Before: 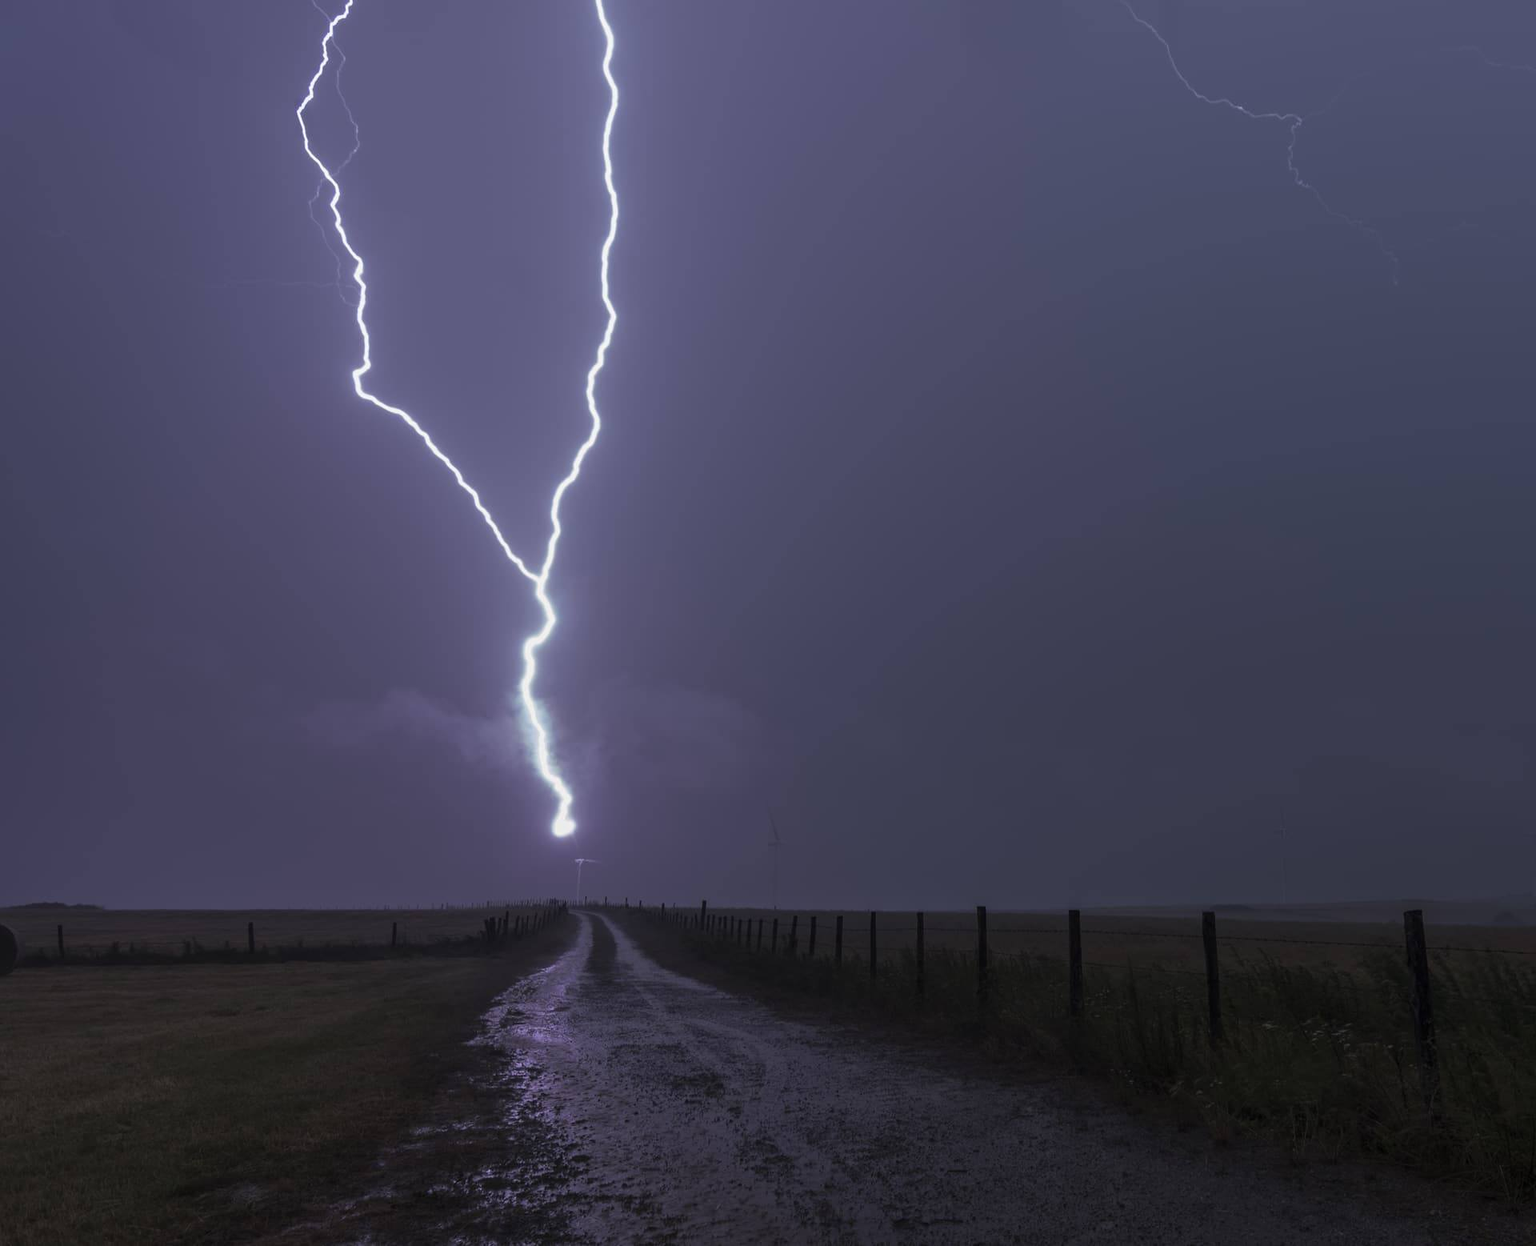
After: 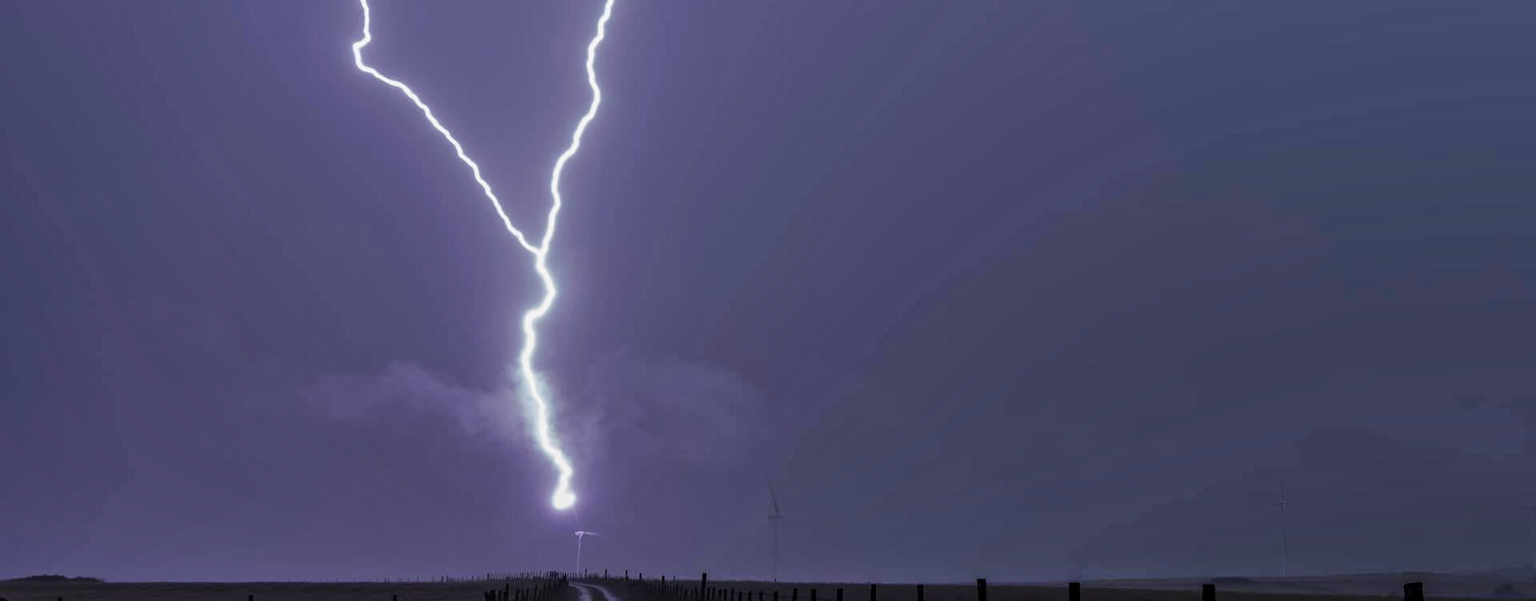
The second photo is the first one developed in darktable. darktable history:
tone curve: curves: ch0 [(0.029, 0) (0.134, 0.063) (0.249, 0.198) (0.378, 0.365) (0.499, 0.529) (1, 1)], preserve colors none
crop and rotate: top 26.299%, bottom 25.374%
shadows and highlights: soften with gaussian
contrast brightness saturation: saturation -0.065
tone equalizer: on, module defaults
local contrast: detail 109%
